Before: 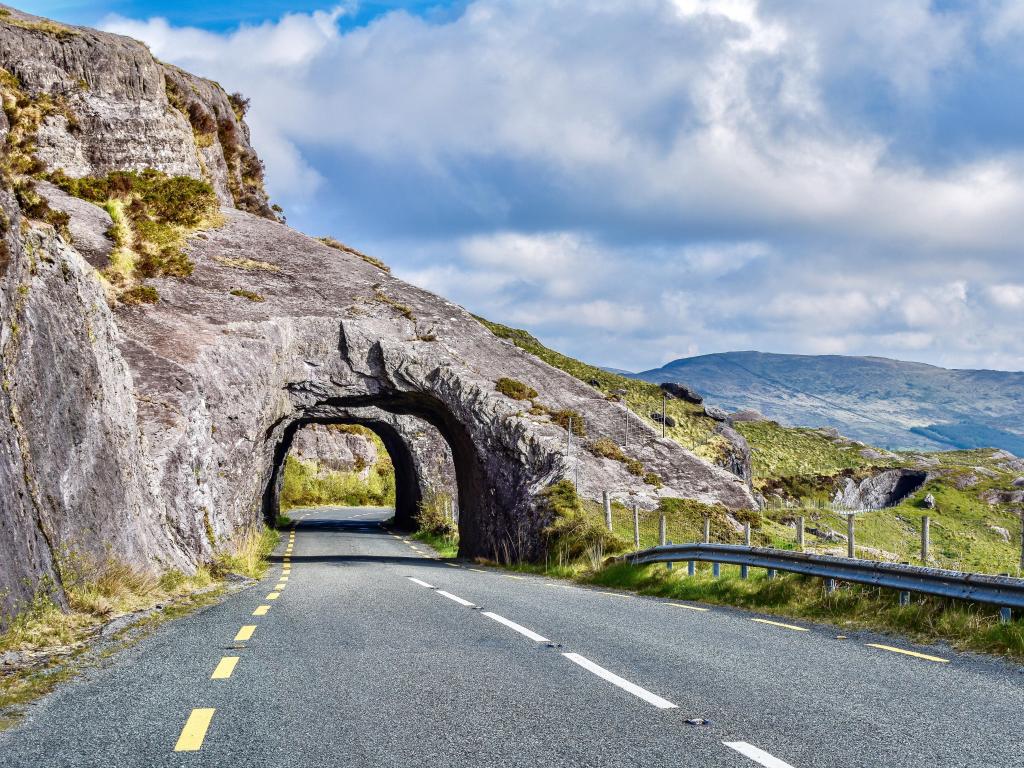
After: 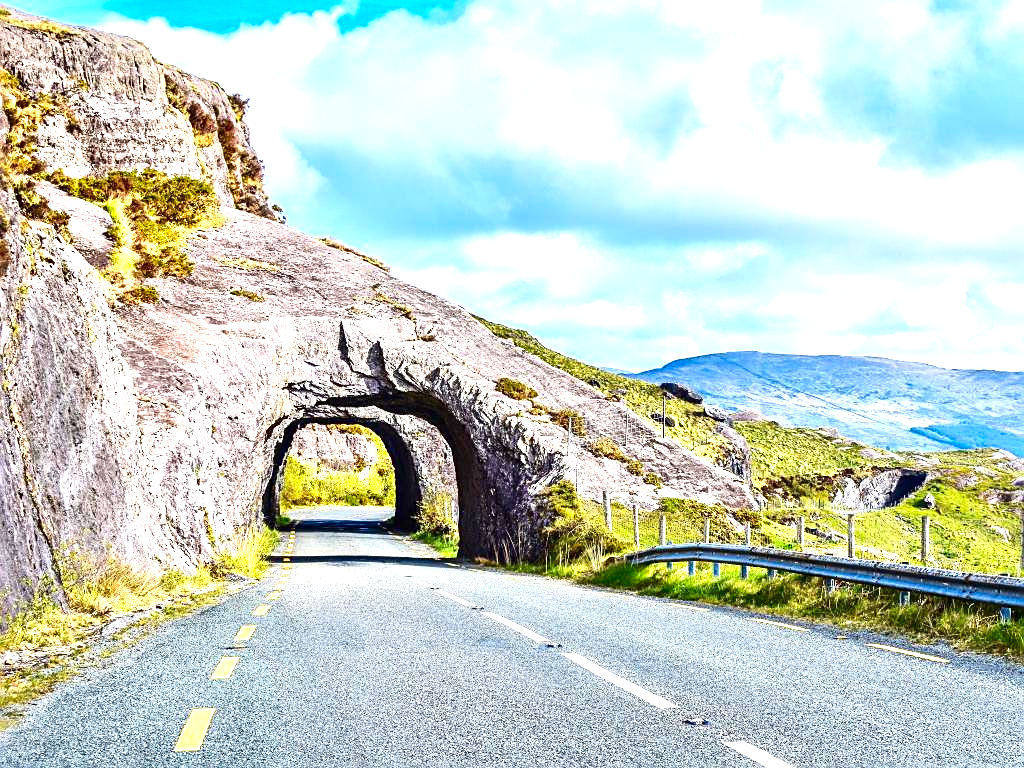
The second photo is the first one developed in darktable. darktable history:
sharpen: on, module defaults
exposure: black level correction 0, exposure 1.182 EV, compensate highlight preservation false
contrast brightness saturation: contrast 0.176, saturation 0.299
